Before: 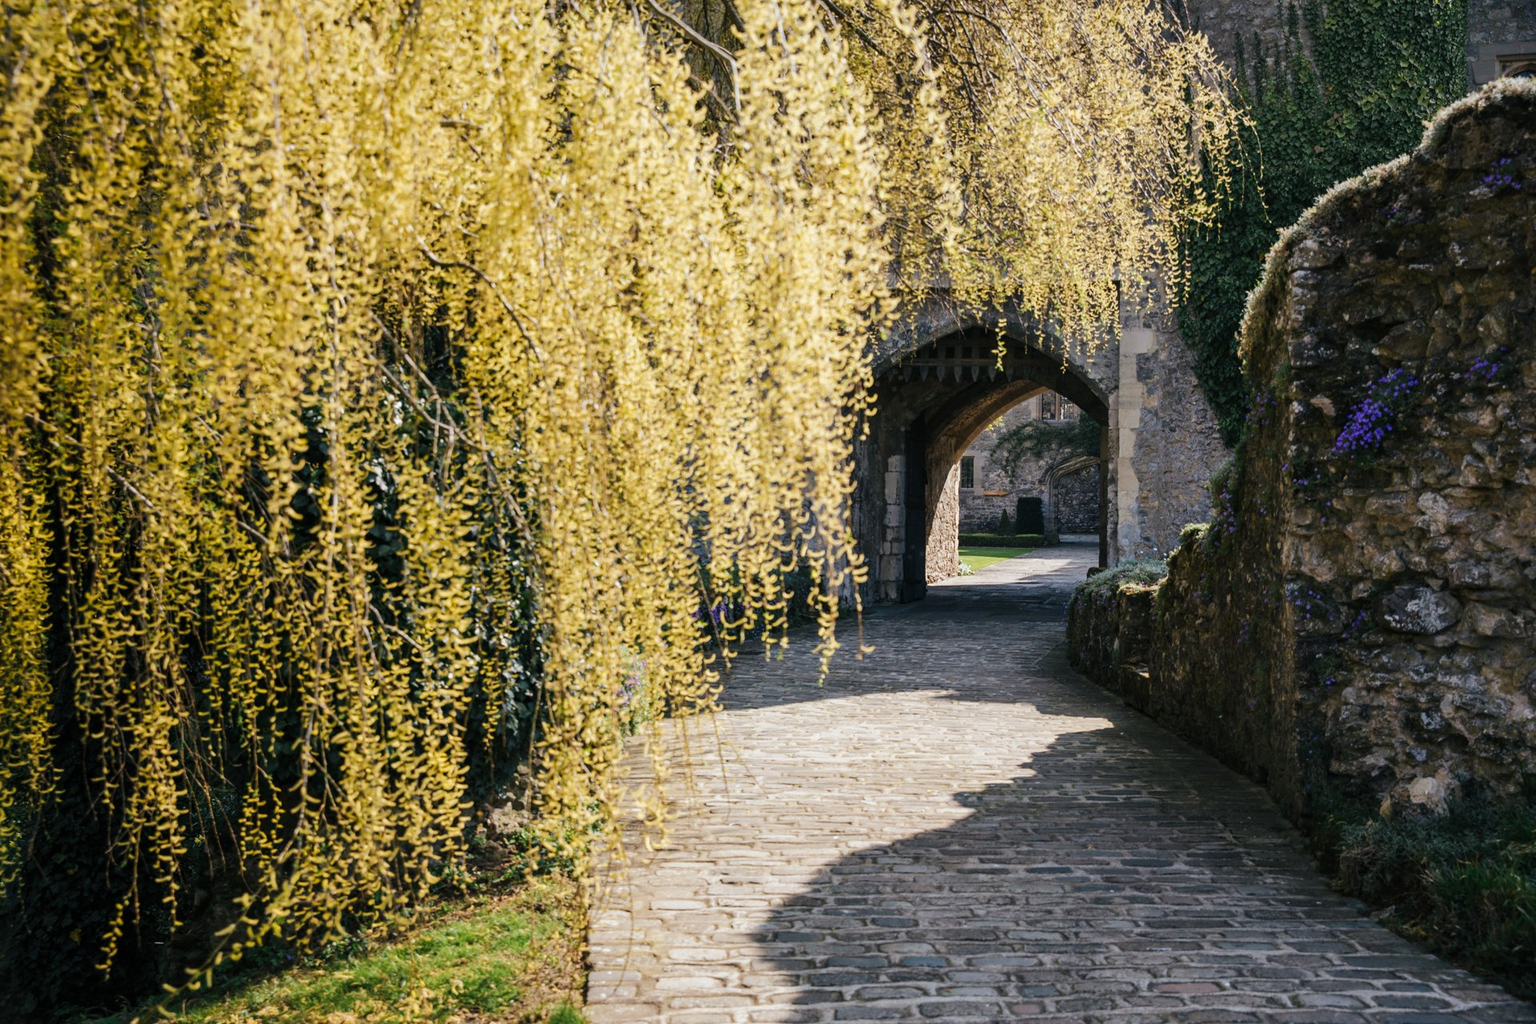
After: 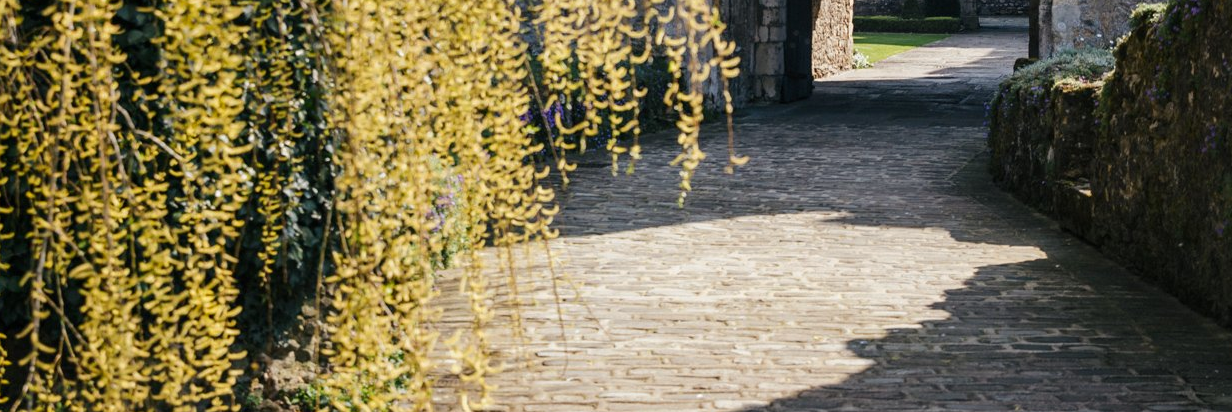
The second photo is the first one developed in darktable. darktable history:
crop: left 18.019%, top 50.919%, right 17.534%, bottom 16.869%
color correction: highlights b* 2.97
